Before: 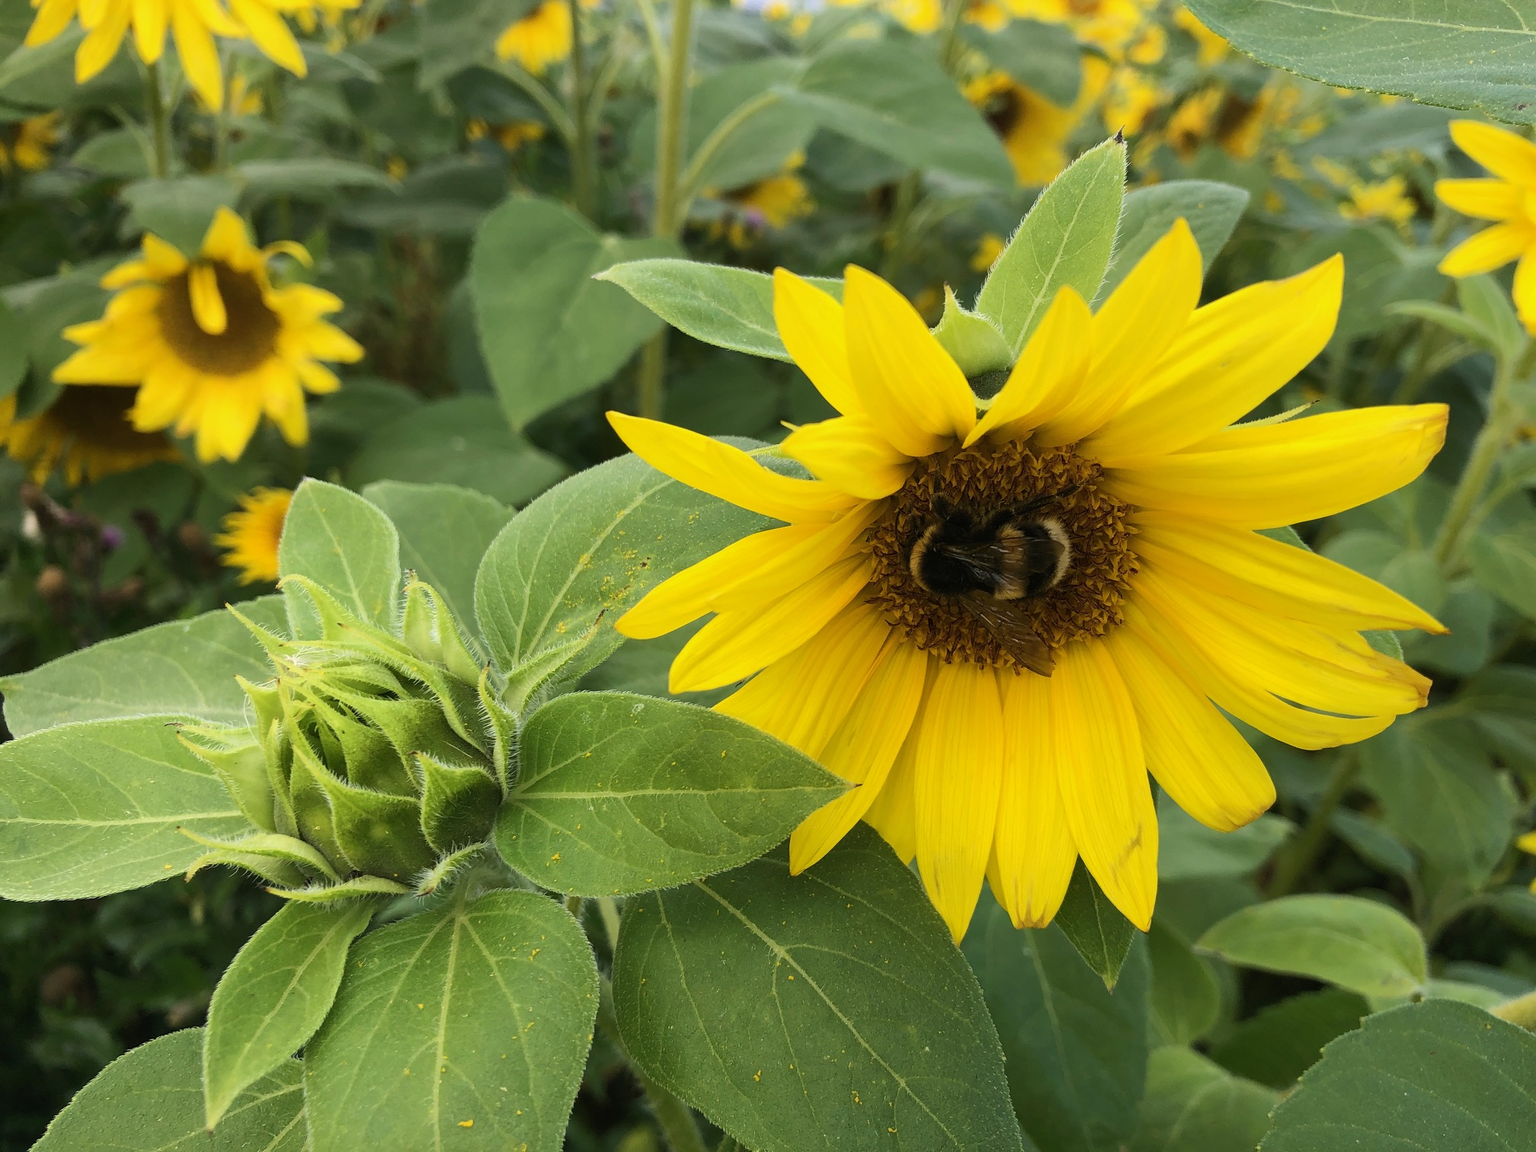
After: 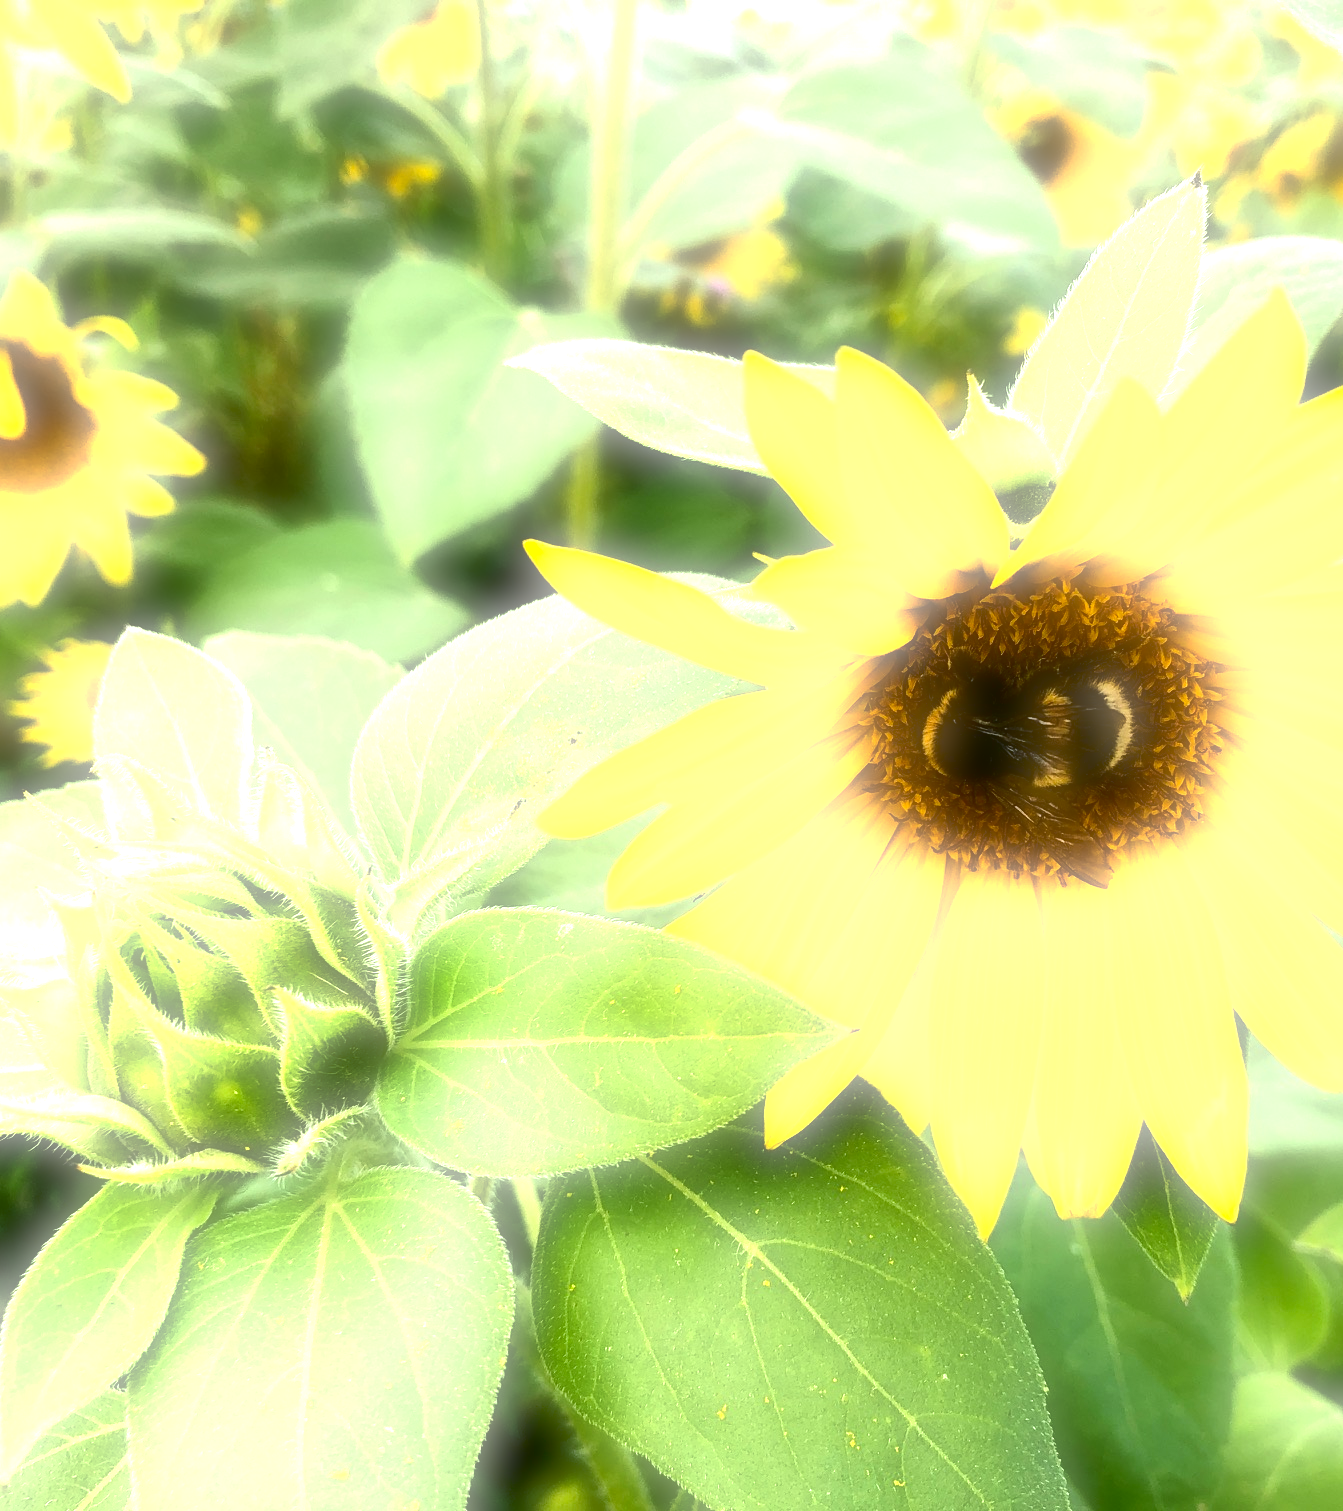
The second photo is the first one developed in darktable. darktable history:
exposure: exposure 2.25 EV, compensate highlight preservation false
soften: on, module defaults
crop and rotate: left 13.537%, right 19.796%
contrast brightness saturation: contrast 0.19, brightness -0.24, saturation 0.11
